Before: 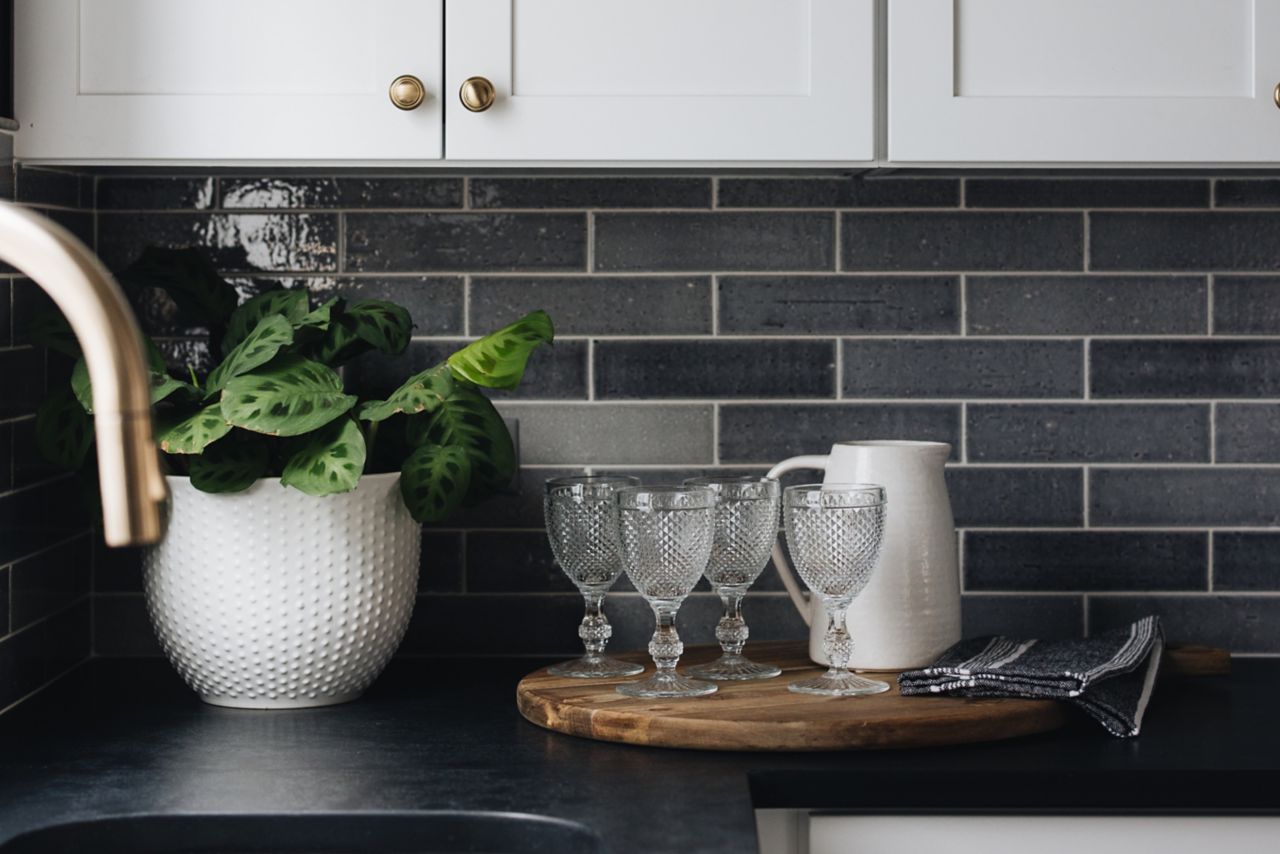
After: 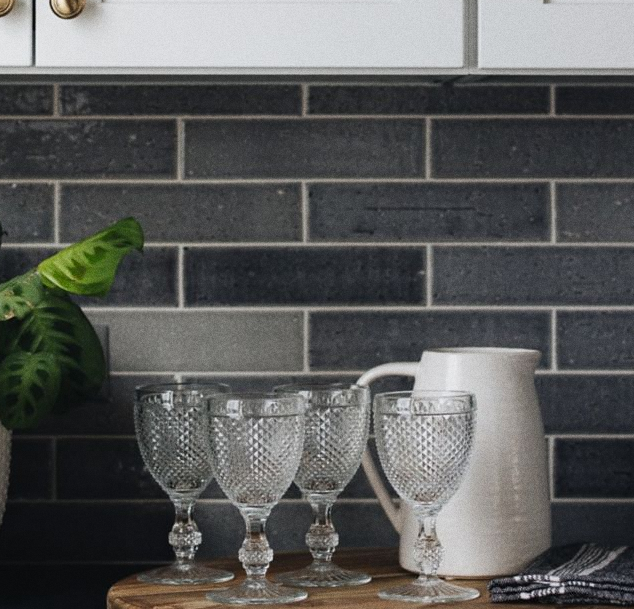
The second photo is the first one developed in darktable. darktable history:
crop: left 32.075%, top 10.976%, right 18.355%, bottom 17.596%
grain: on, module defaults
